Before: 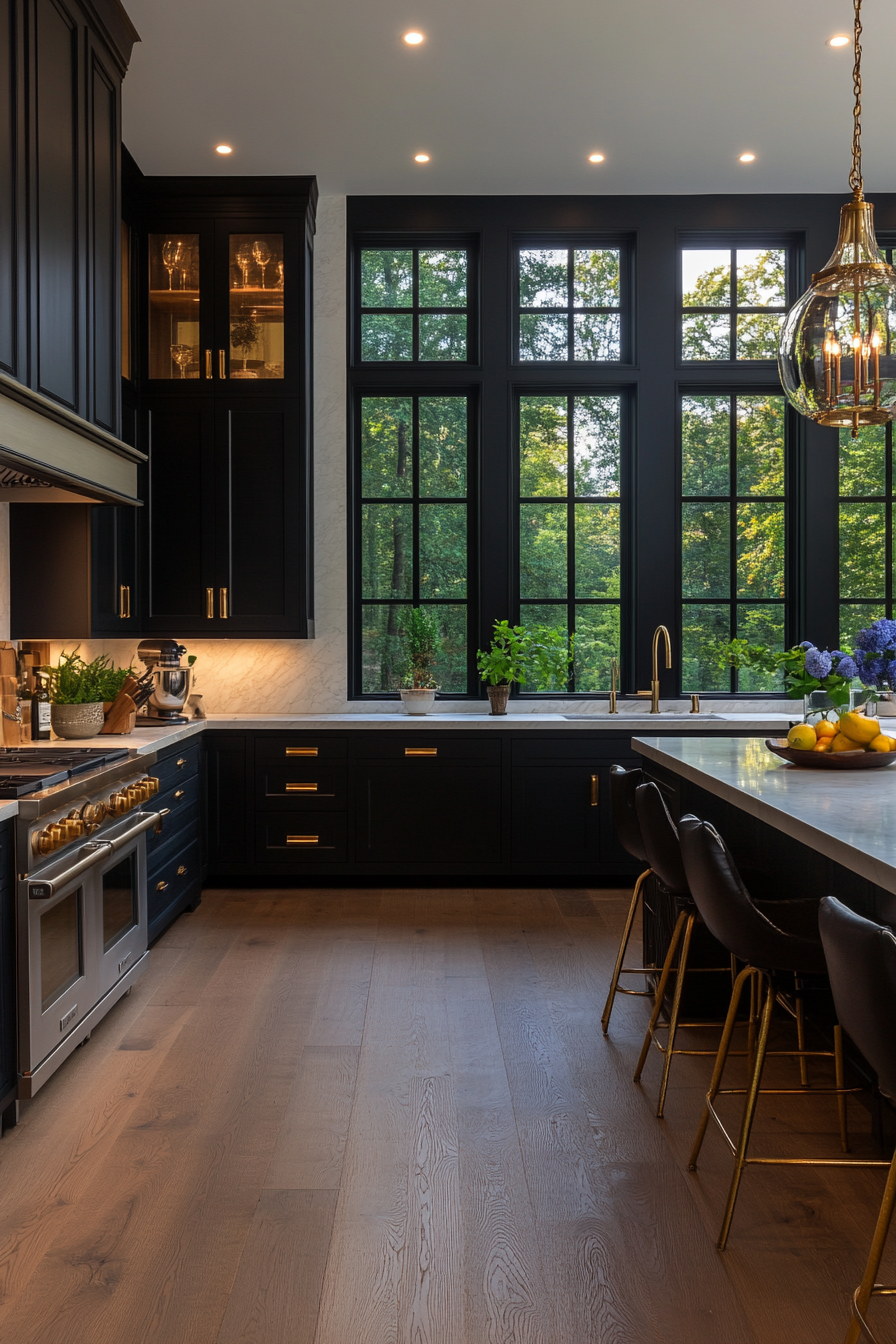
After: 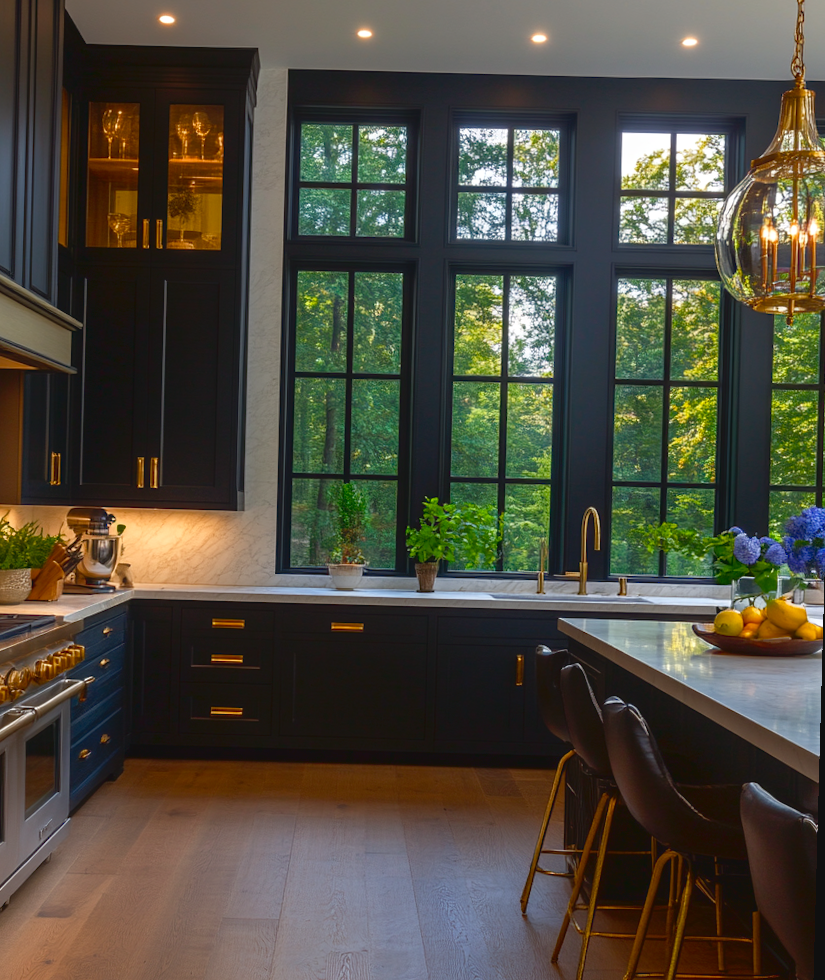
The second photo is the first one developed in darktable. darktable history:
crop: left 8.155%, top 6.611%, bottom 15.385%
rotate and perspective: rotation 1.57°, crop left 0.018, crop right 0.982, crop top 0.039, crop bottom 0.961
color balance rgb: linear chroma grading › global chroma 8.12%, perceptual saturation grading › global saturation 9.07%, perceptual saturation grading › highlights -13.84%, perceptual saturation grading › mid-tones 14.88%, perceptual saturation grading › shadows 22.8%, perceptual brilliance grading › highlights 2.61%, global vibrance 12.07%
tone curve: curves: ch0 [(0, 0.042) (0.129, 0.18) (0.501, 0.497) (1, 1)], color space Lab, linked channels, preserve colors none
